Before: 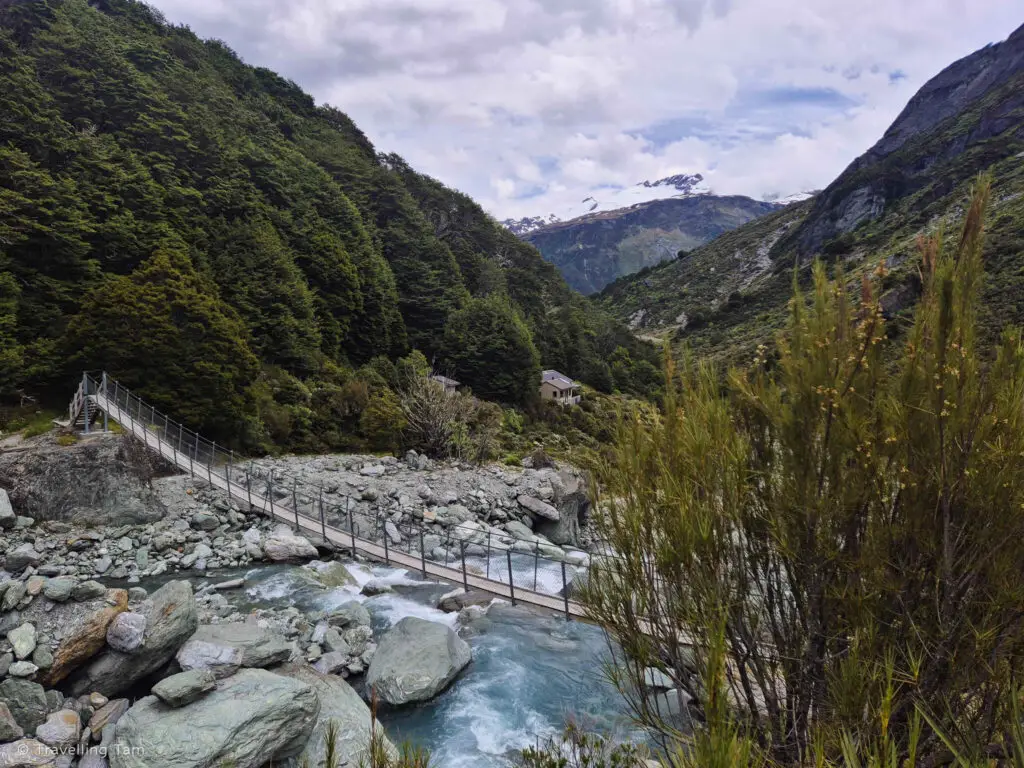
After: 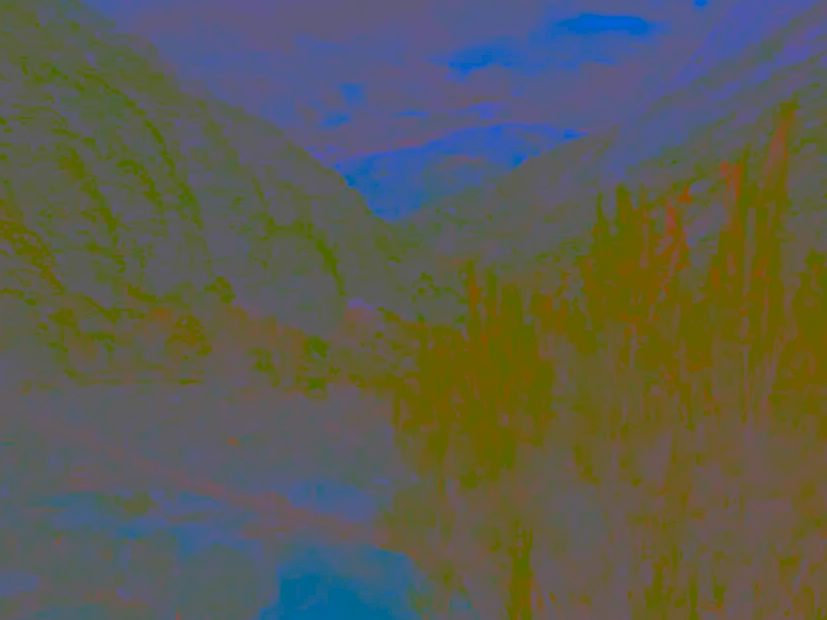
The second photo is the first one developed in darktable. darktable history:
haze removal: strength -0.1, adaptive false
exposure: exposure 0.95 EV, compensate highlight preservation false
crop: left 19.159%, top 9.58%, bottom 9.58%
lowpass: radius 0.1, contrast 0.85, saturation 1.1, unbound 0
contrast brightness saturation: contrast -0.99, brightness -0.17, saturation 0.75
